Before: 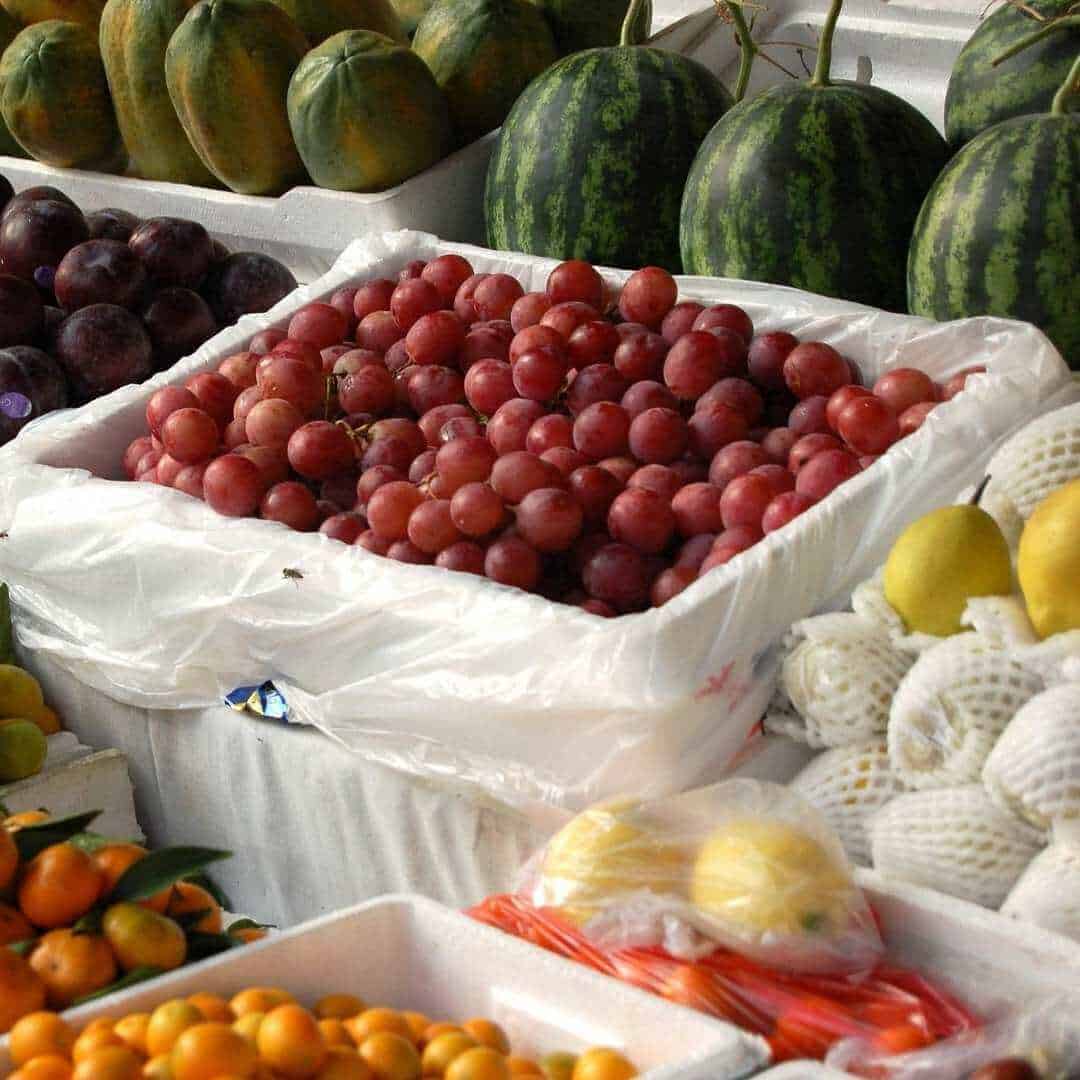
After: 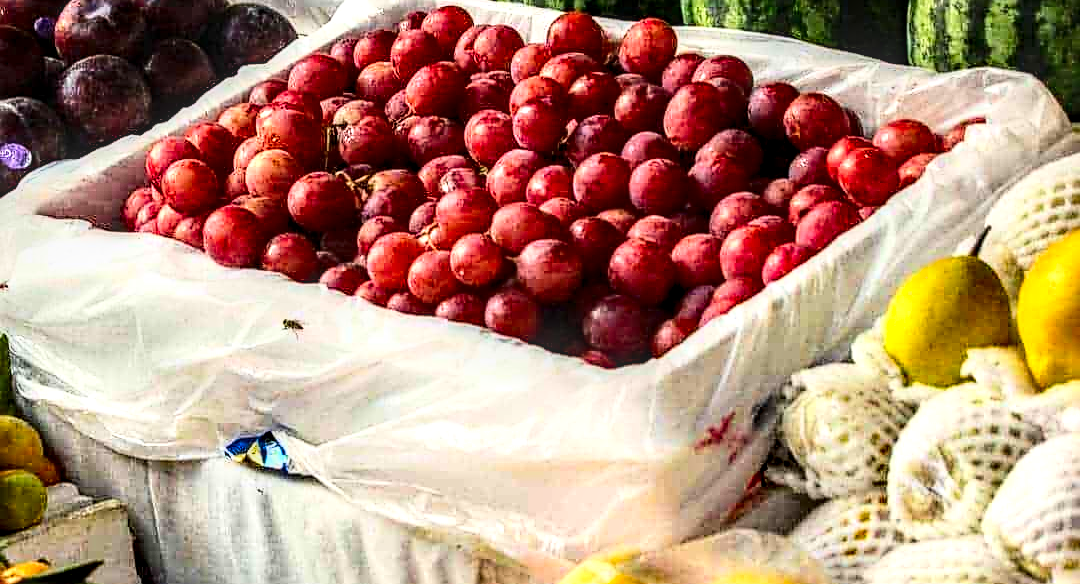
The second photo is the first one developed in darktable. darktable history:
base curve: curves: ch0 [(0, 0) (0.028, 0.03) (0.121, 0.232) (0.46, 0.748) (0.859, 0.968) (1, 1)]
haze removal: compatibility mode true, adaptive false
sharpen: on, module defaults
local contrast: highlights 1%, shadows 5%, detail 182%
crop and rotate: top 23.07%, bottom 22.792%
shadows and highlights: soften with gaussian
exposure: compensate highlight preservation false
contrast brightness saturation: contrast 0.16, saturation 0.326
